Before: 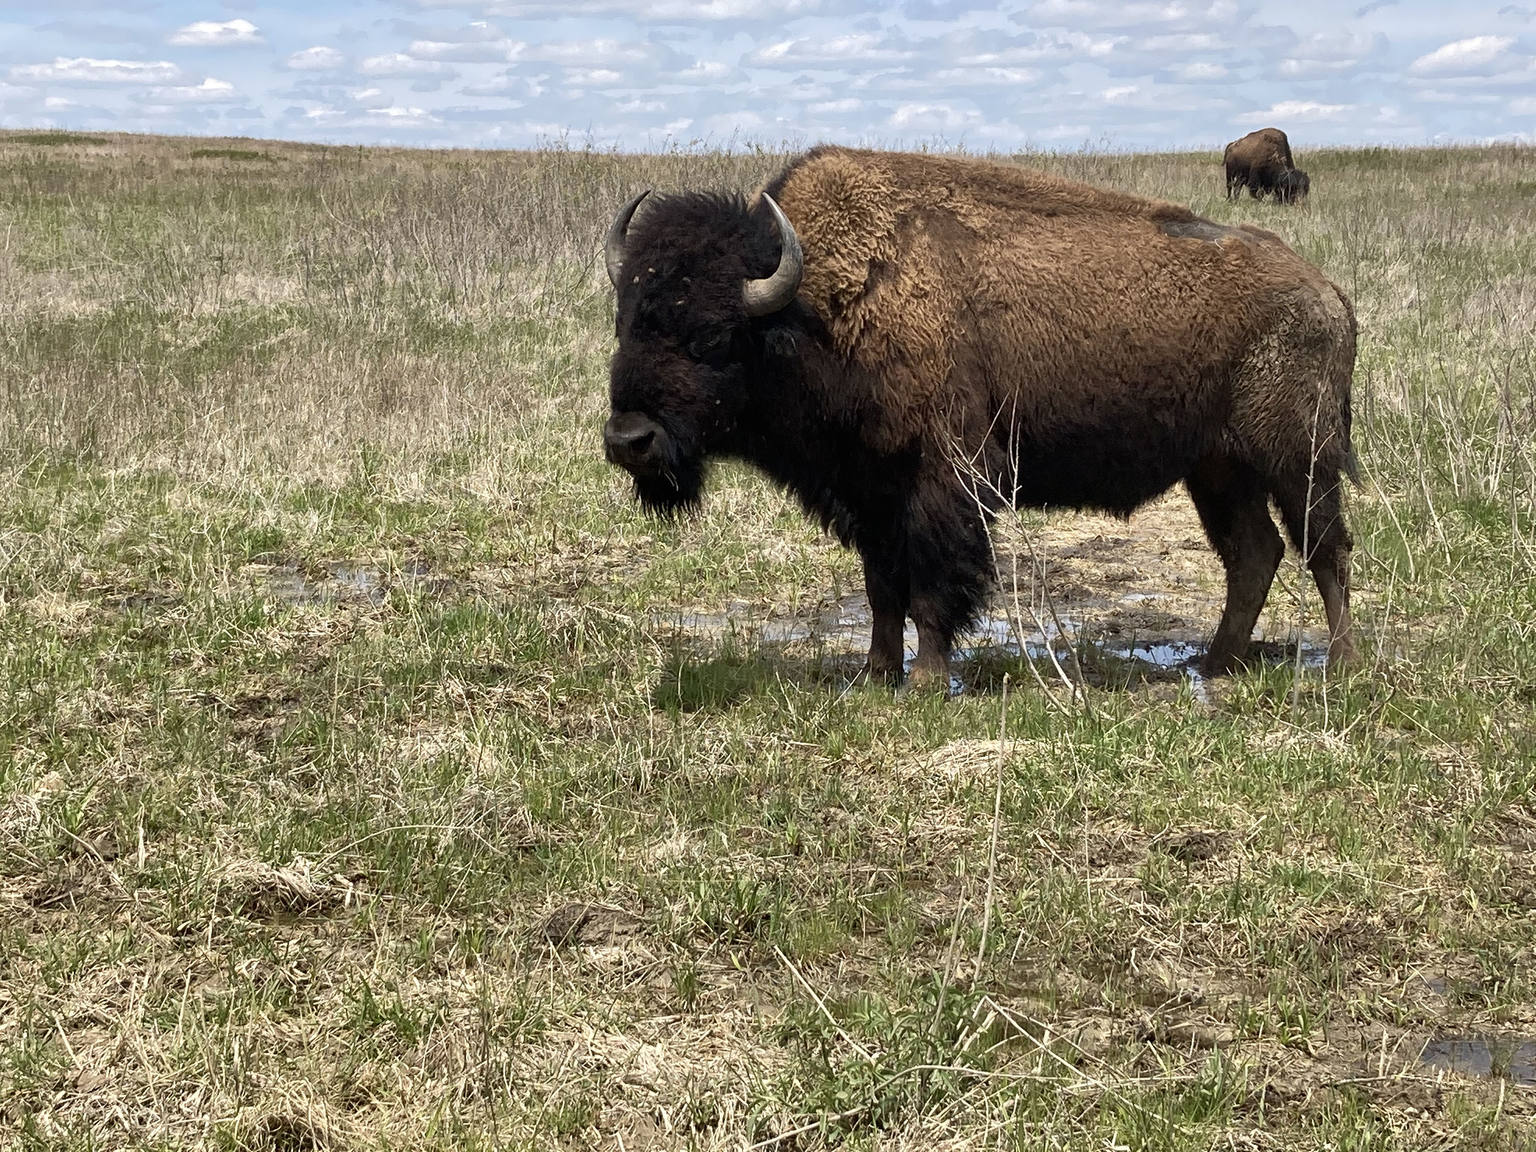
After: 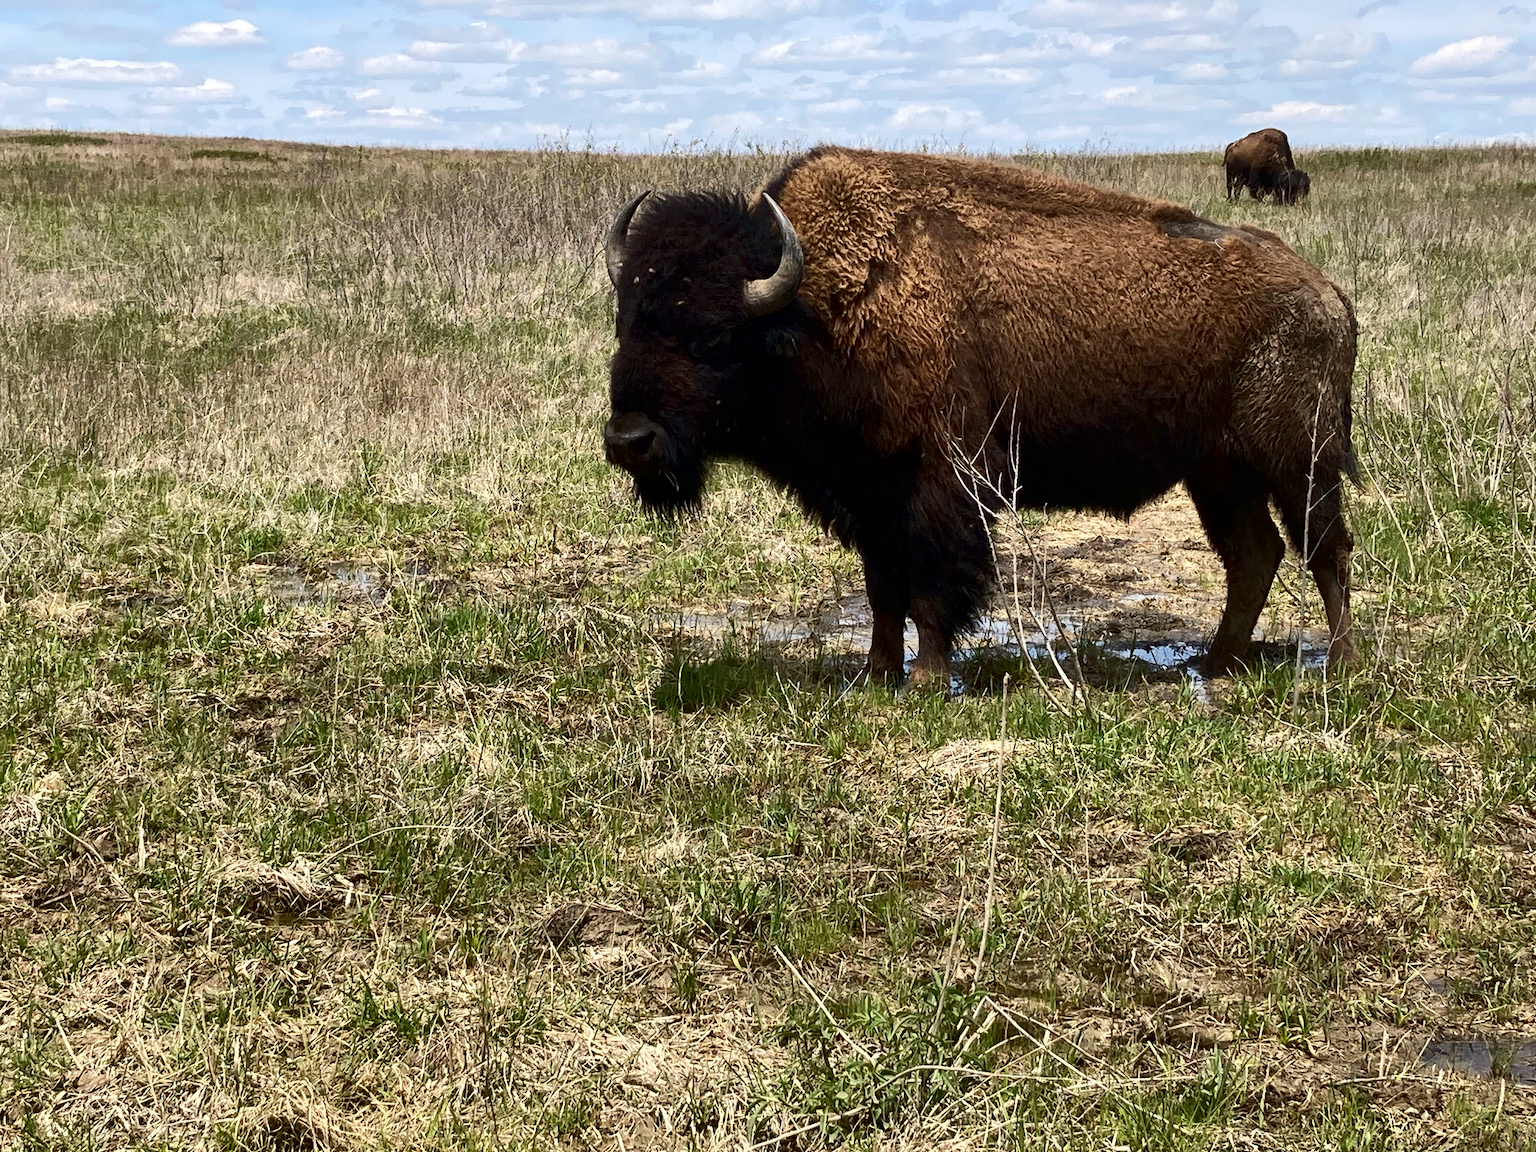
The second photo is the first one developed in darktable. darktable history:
contrast brightness saturation: contrast 0.199, brightness -0.102, saturation 0.102
